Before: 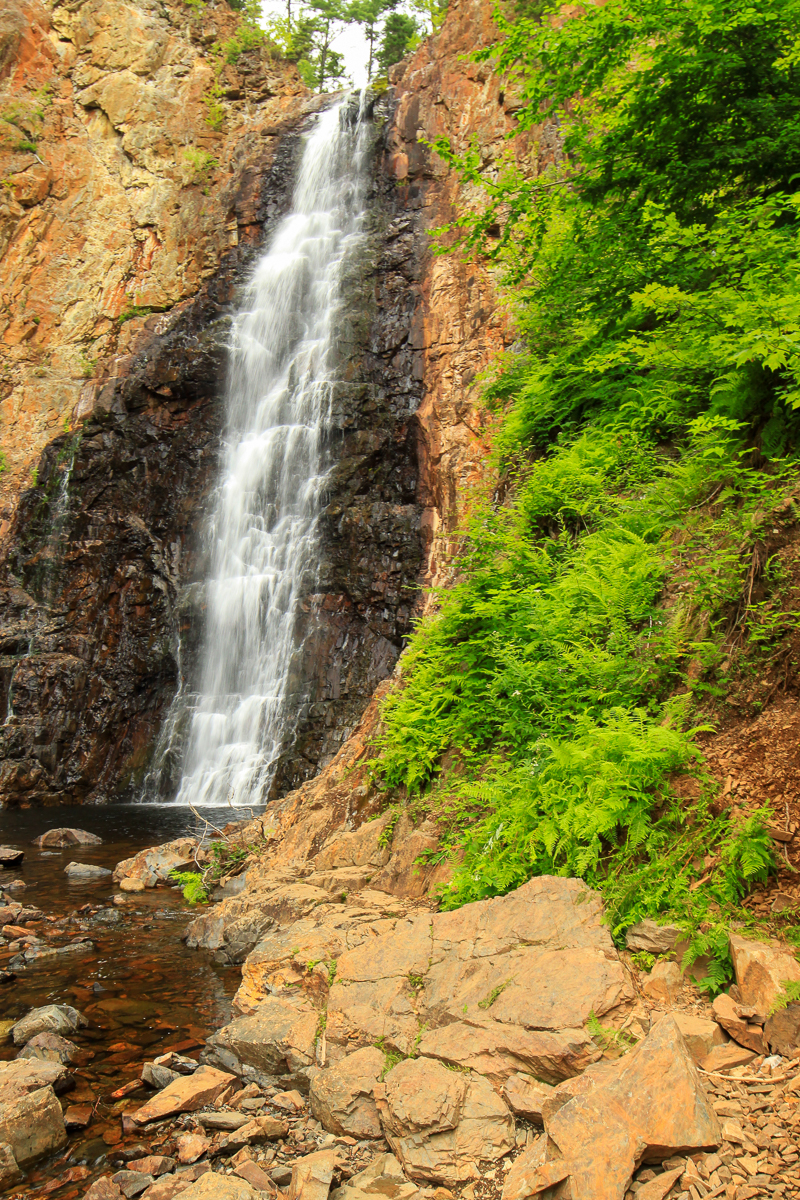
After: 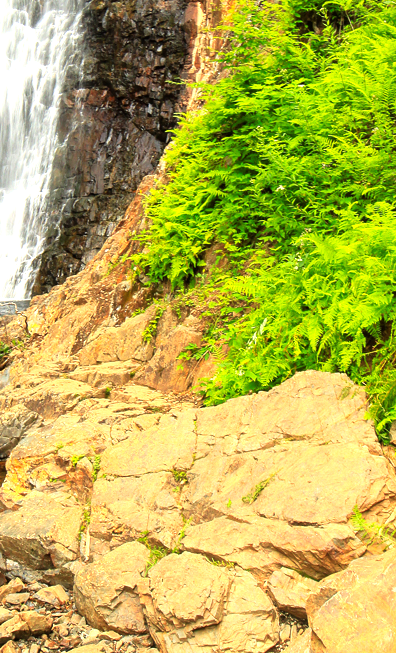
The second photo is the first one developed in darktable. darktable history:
exposure: compensate highlight preservation false
crop: left 29.566%, top 42.122%, right 20.88%, bottom 3.46%
contrast brightness saturation: saturation 0.1
tone equalizer: -8 EV -0.757 EV, -7 EV -0.696 EV, -6 EV -0.637 EV, -5 EV -0.39 EV, -3 EV 0.38 EV, -2 EV 0.6 EV, -1 EV 0.698 EV, +0 EV 0.736 EV
